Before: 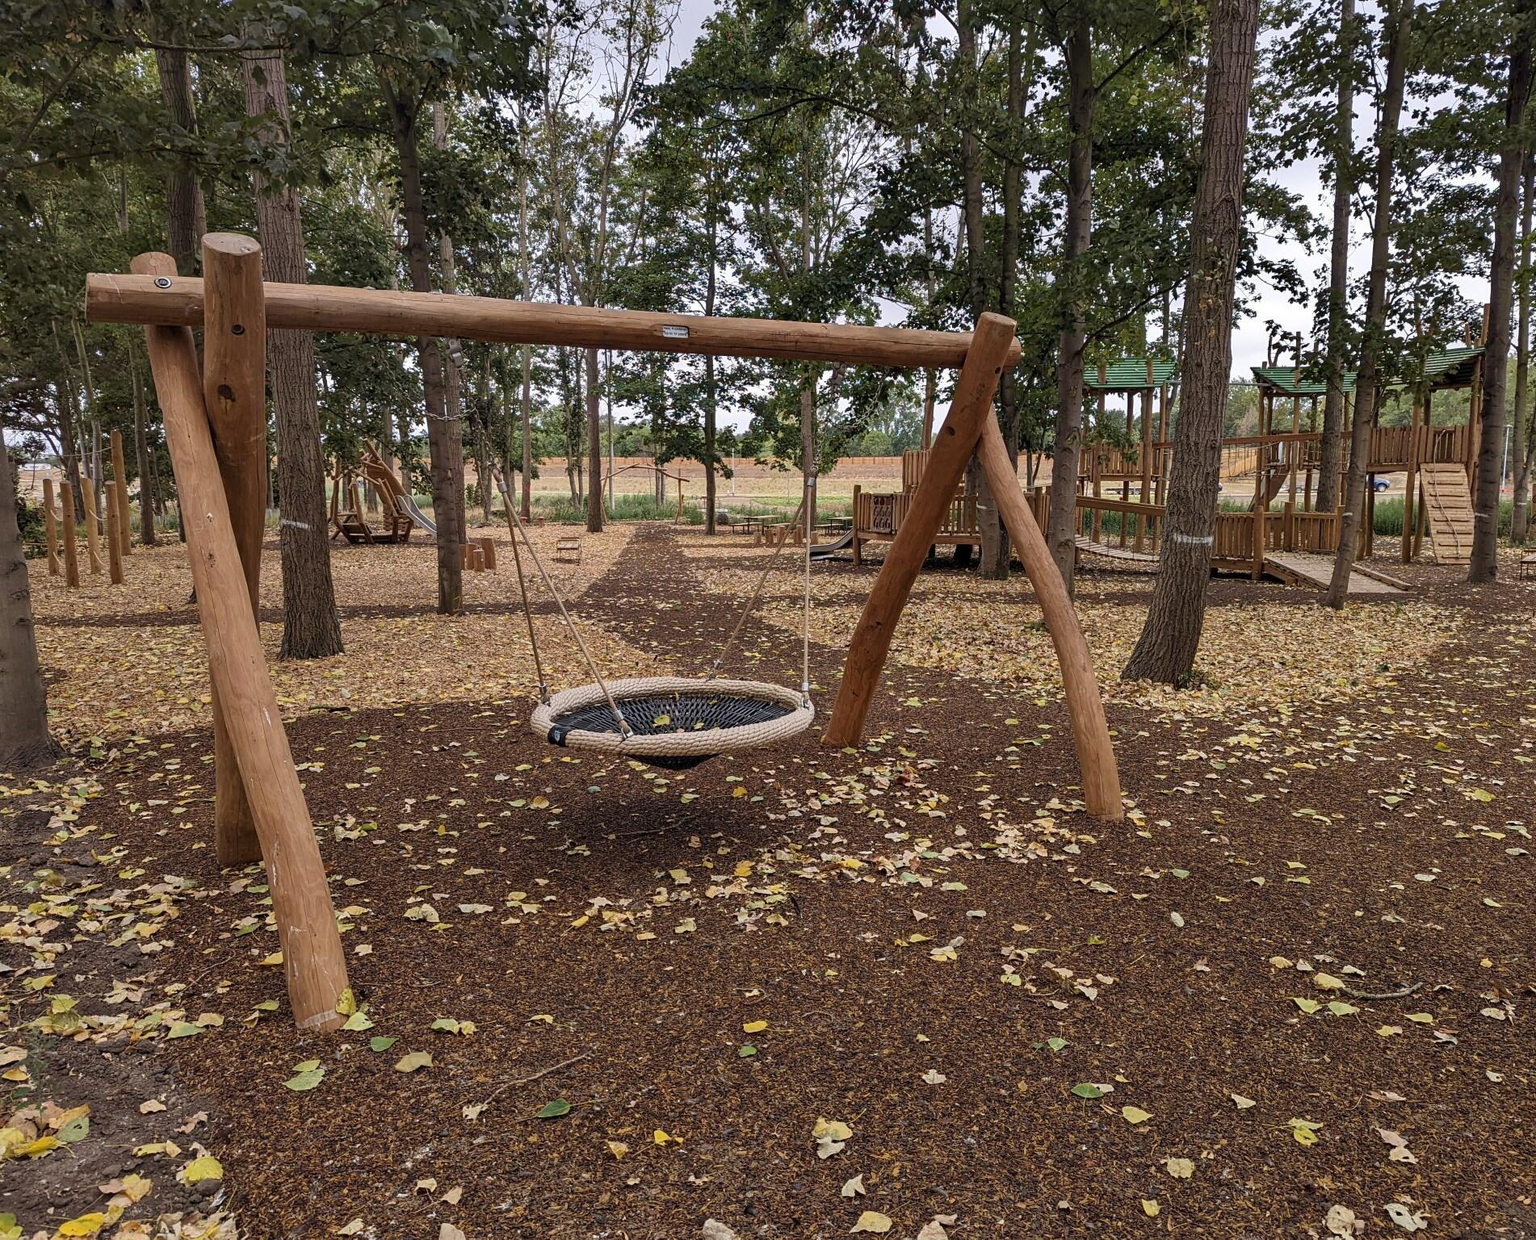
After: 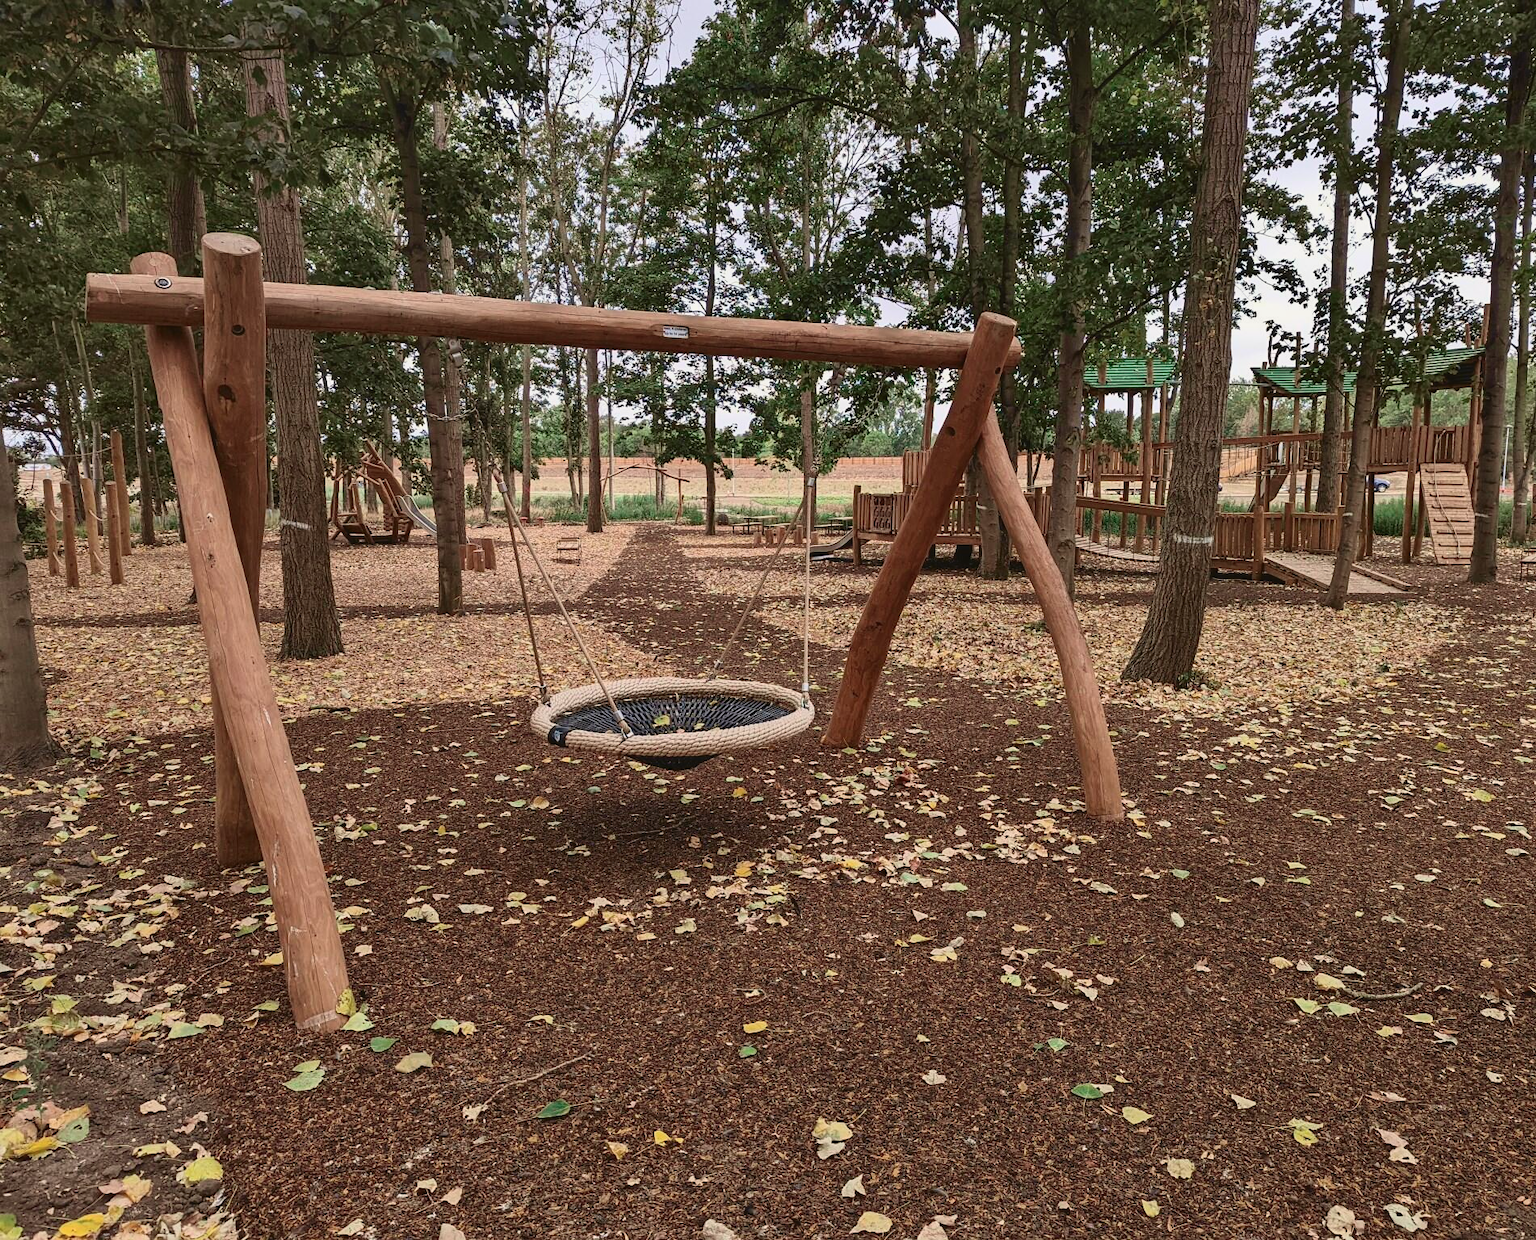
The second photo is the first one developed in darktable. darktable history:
tone curve: curves: ch0 [(0, 0.049) (0.175, 0.178) (0.466, 0.498) (0.715, 0.767) (0.819, 0.851) (1, 0.961)]; ch1 [(0, 0) (0.437, 0.398) (0.476, 0.466) (0.505, 0.505) (0.534, 0.544) (0.595, 0.608) (0.641, 0.643) (1, 1)]; ch2 [(0, 0) (0.359, 0.379) (0.437, 0.44) (0.489, 0.495) (0.518, 0.537) (0.579, 0.579) (1, 1)], color space Lab, independent channels, preserve colors none
